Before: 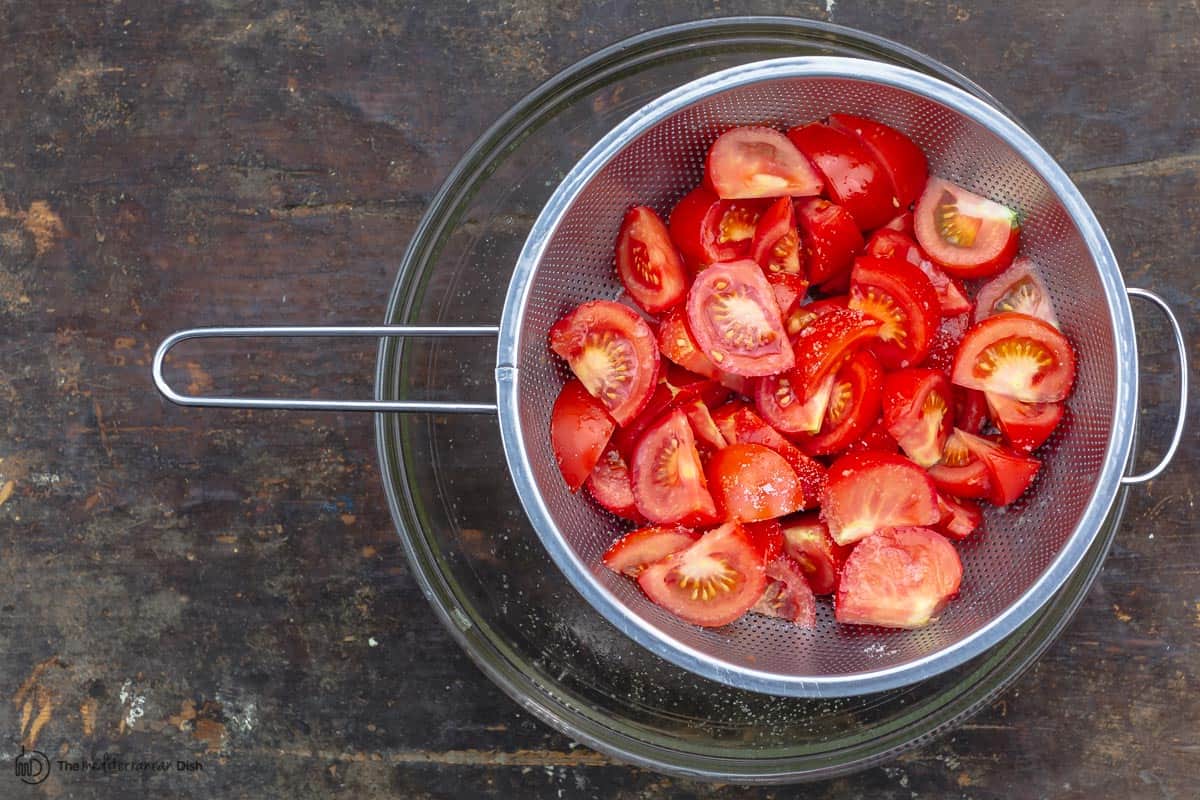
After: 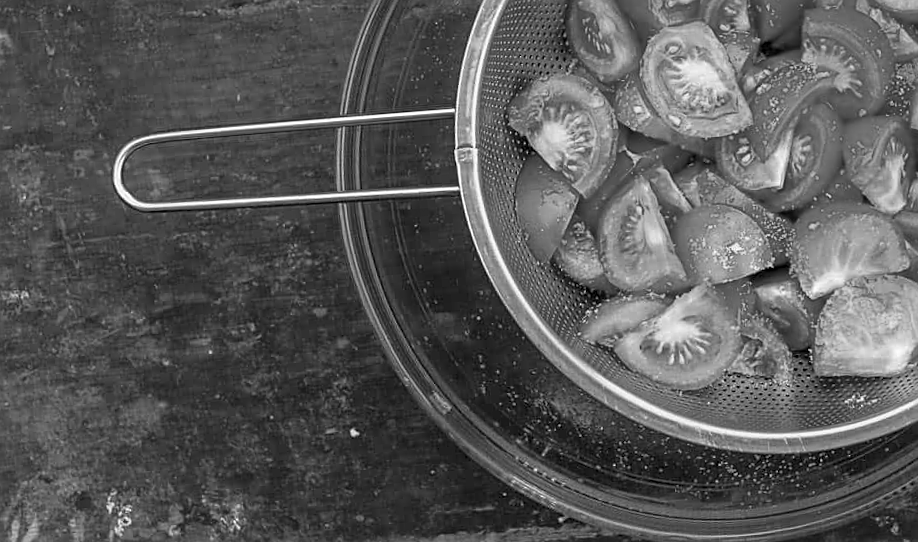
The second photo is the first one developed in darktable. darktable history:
shadows and highlights: shadows 19.13, highlights -83.41, soften with gaussian
local contrast: highlights 100%, shadows 100%, detail 120%, midtone range 0.2
crop: top 26.531%, right 17.959%
monochrome: a 26.22, b 42.67, size 0.8
sharpen: on, module defaults
rotate and perspective: rotation -4.57°, crop left 0.054, crop right 0.944, crop top 0.087, crop bottom 0.914
